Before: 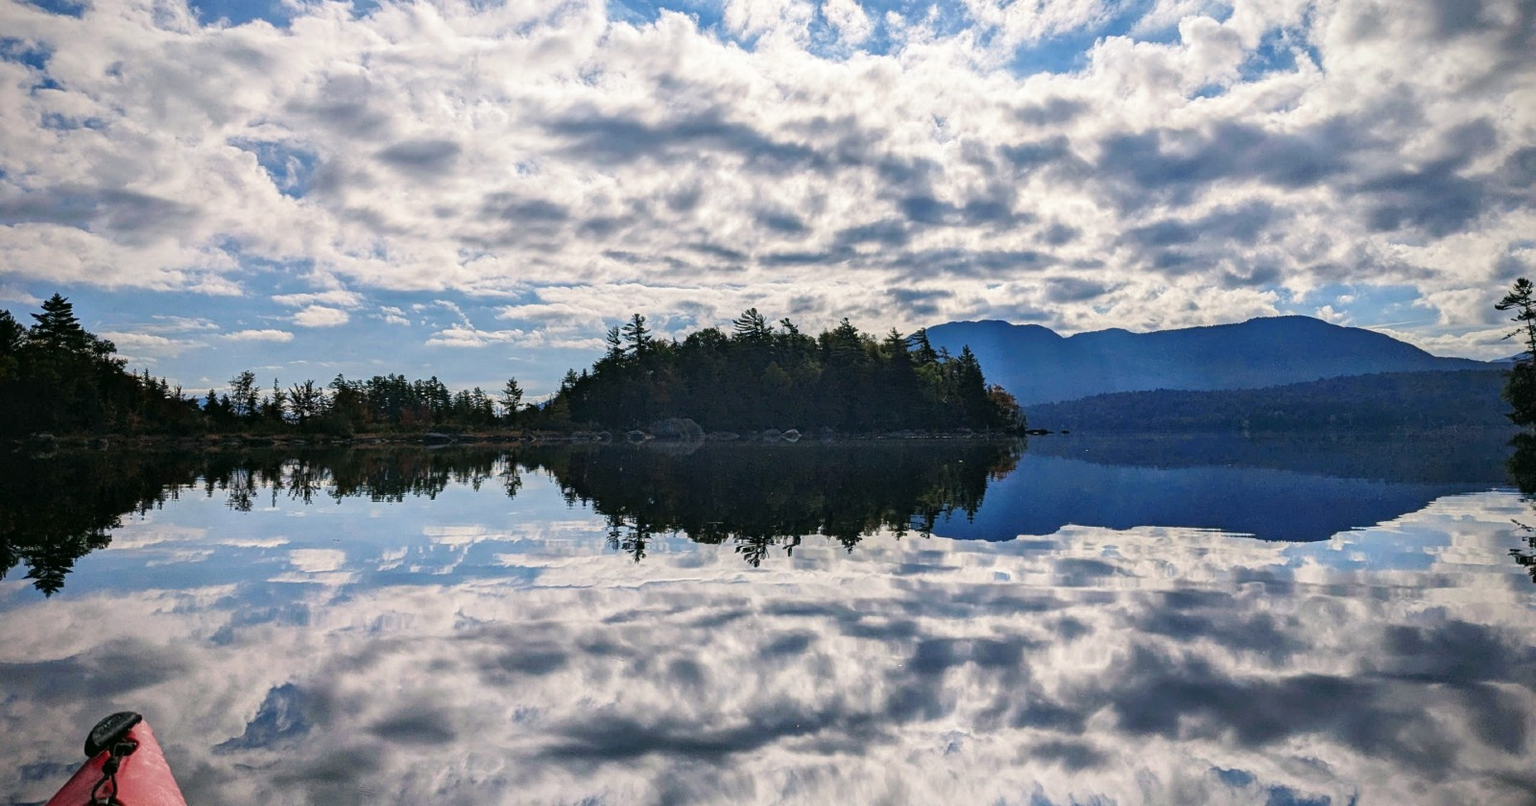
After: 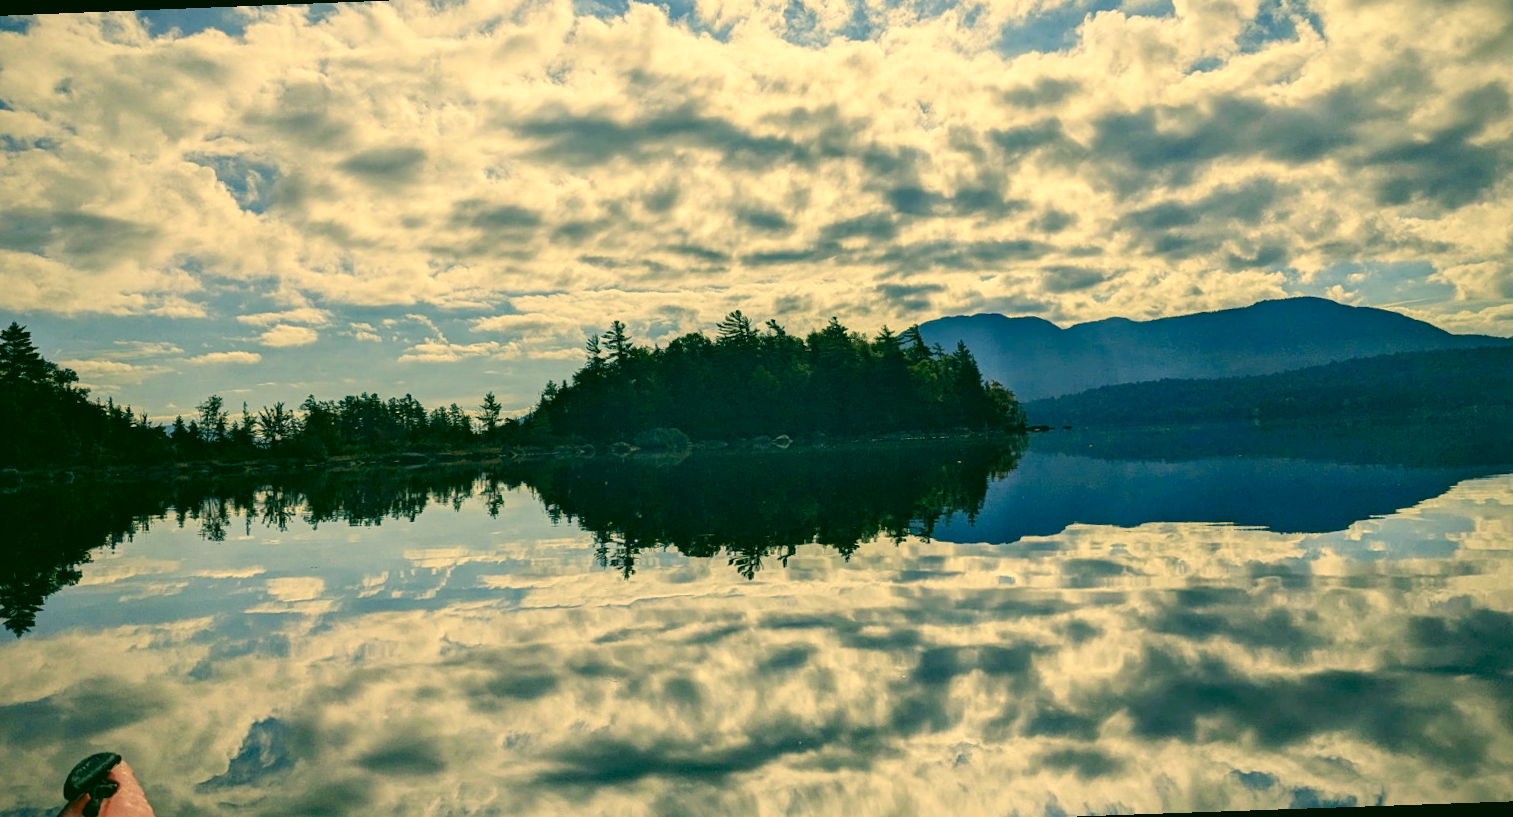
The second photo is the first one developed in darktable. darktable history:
rotate and perspective: rotation -2.12°, lens shift (vertical) 0.009, lens shift (horizontal) -0.008, automatic cropping original format, crop left 0.036, crop right 0.964, crop top 0.05, crop bottom 0.959
color correction: highlights a* 5.62, highlights b* 33.57, shadows a* -25.86, shadows b* 4.02
